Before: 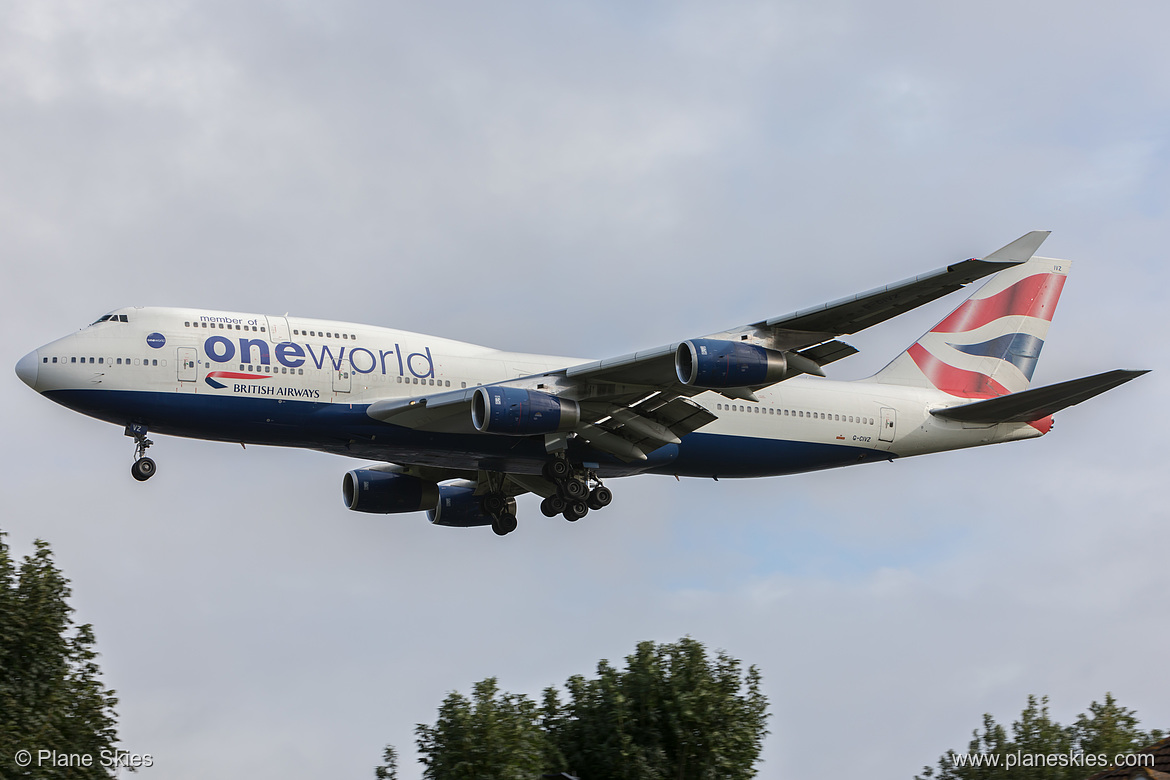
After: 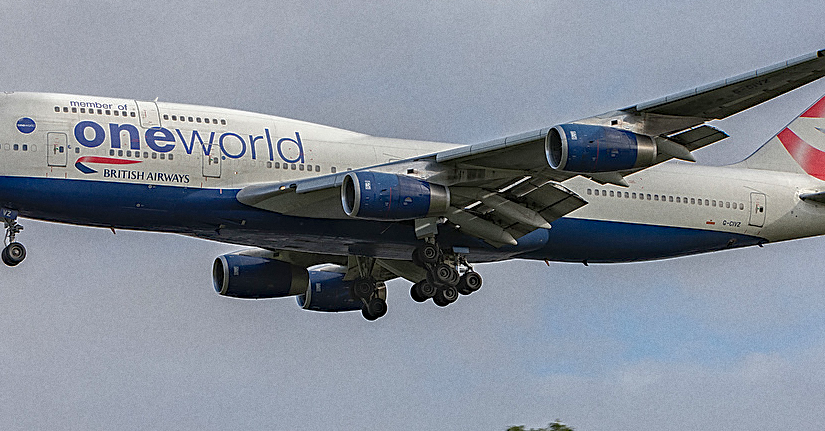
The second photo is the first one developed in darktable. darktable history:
sharpen: on, module defaults
grain: coarseness 0.47 ISO
crop: left 11.123%, top 27.61%, right 18.3%, bottom 17.034%
shadows and highlights: on, module defaults
local contrast: on, module defaults
haze removal: compatibility mode true, adaptive false
